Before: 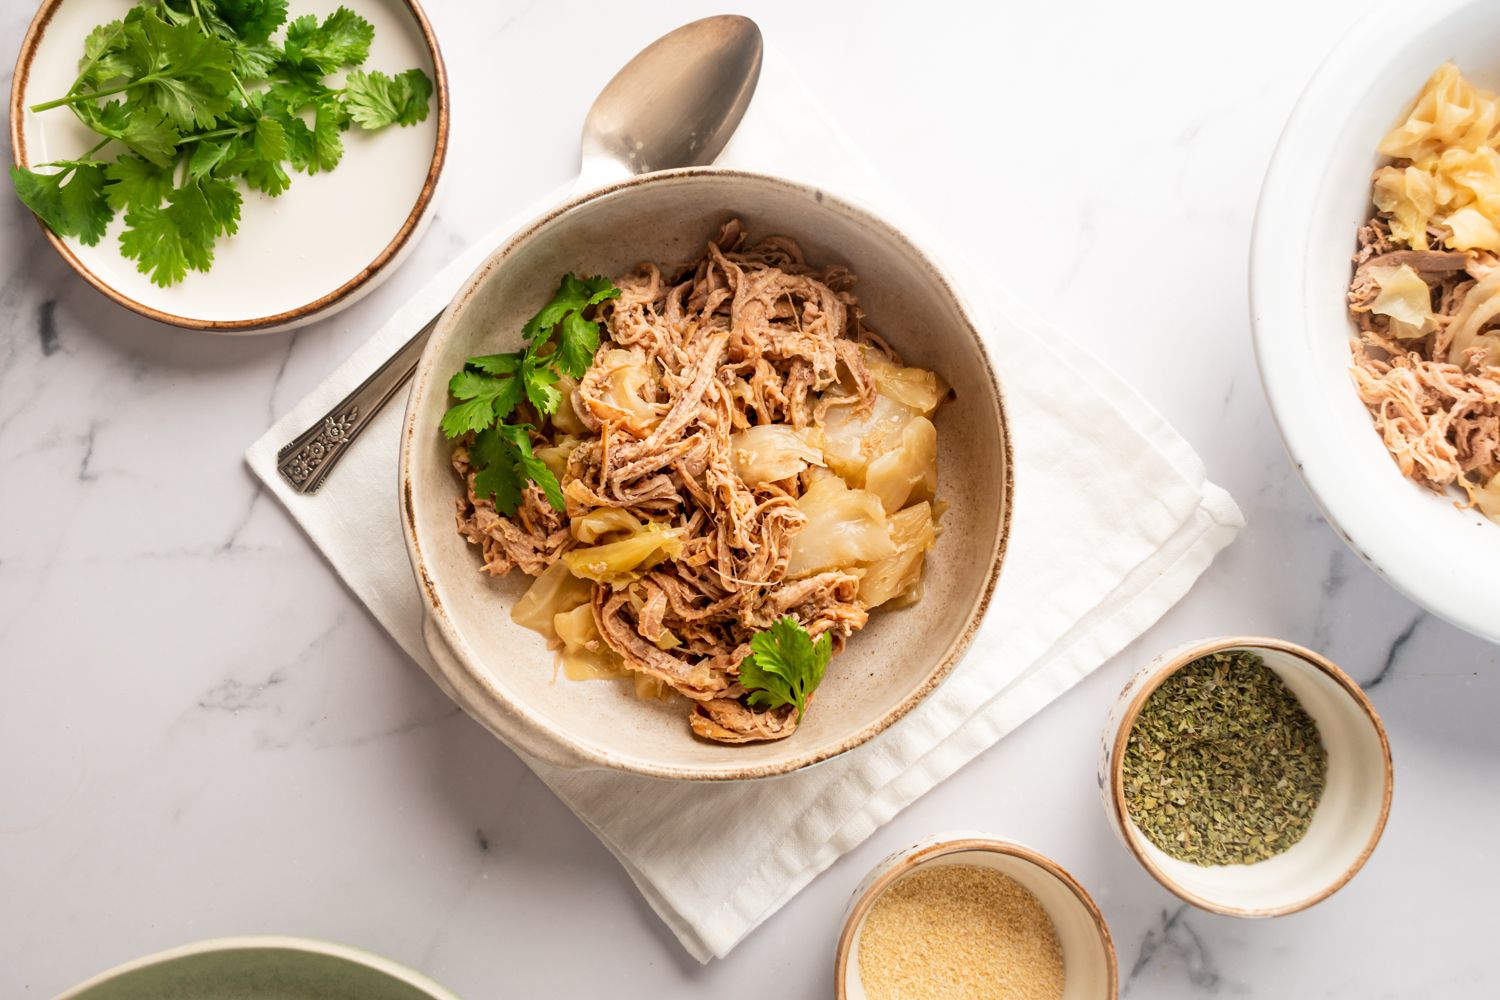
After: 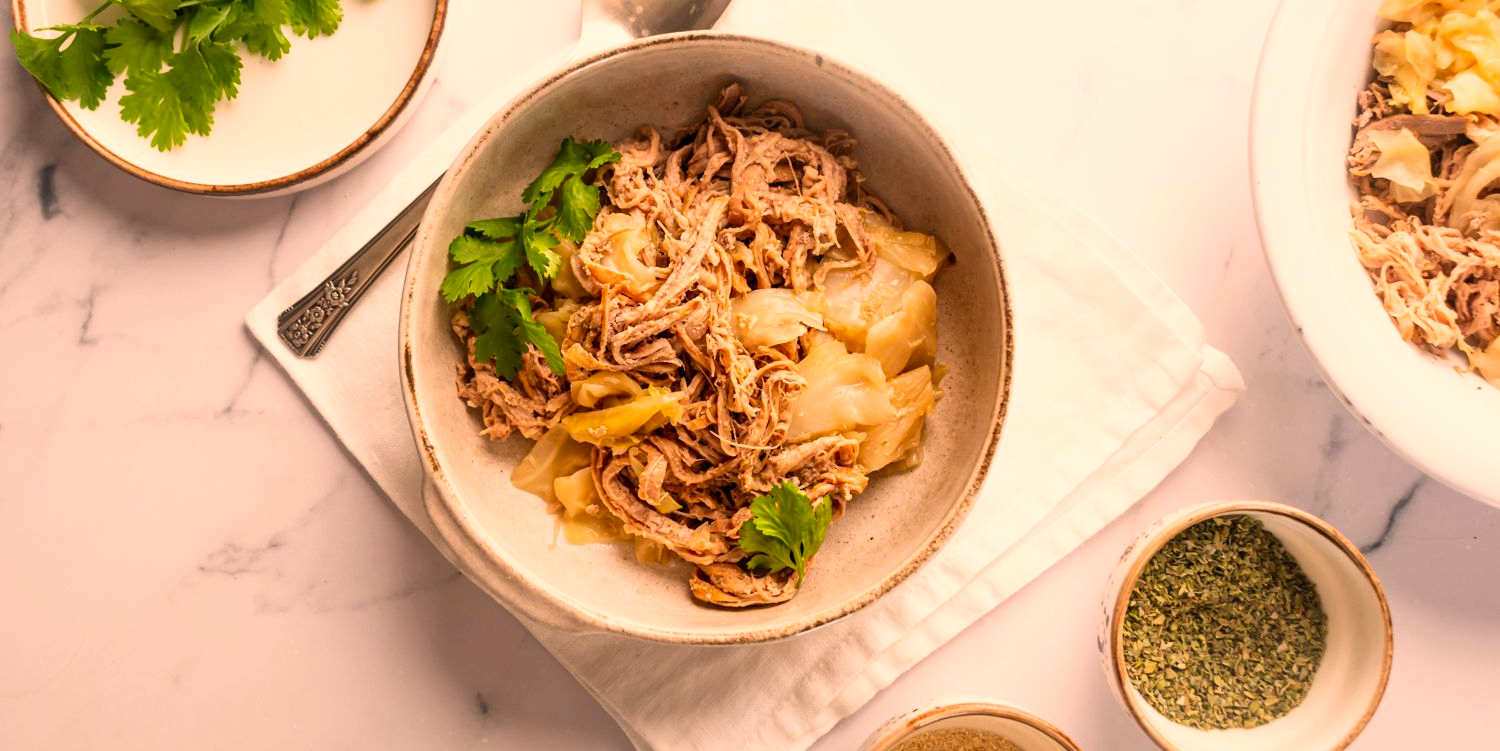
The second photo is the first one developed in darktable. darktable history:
crop: top 13.641%, bottom 11.236%
exposure: exposure 0.086 EV, compensate exposure bias true, compensate highlight preservation false
color correction: highlights a* 17.5, highlights b* 18.98
